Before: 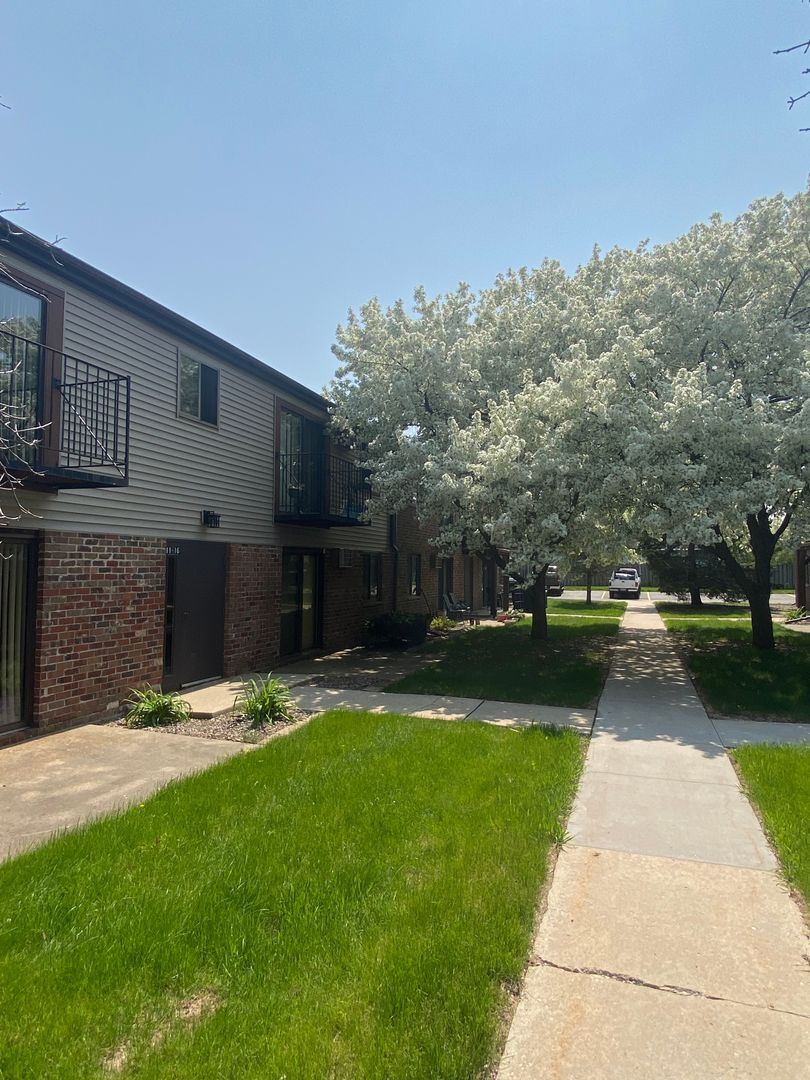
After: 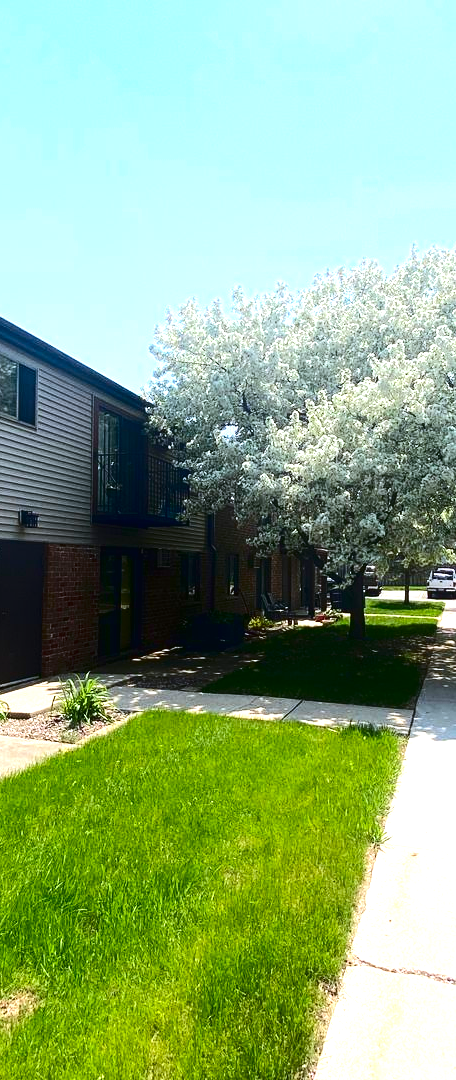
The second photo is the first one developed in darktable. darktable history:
contrast brightness saturation: contrast 0.241, brightness -0.244, saturation 0.148
color balance rgb: perceptual saturation grading › global saturation 0.244%, global vibrance 20%
crop and rotate: left 22.533%, right 21.087%
tone curve: curves: ch0 [(0, 0) (0.003, 0.014) (0.011, 0.014) (0.025, 0.022) (0.044, 0.041) (0.069, 0.063) (0.1, 0.086) (0.136, 0.118) (0.177, 0.161) (0.224, 0.211) (0.277, 0.262) (0.335, 0.323) (0.399, 0.384) (0.468, 0.459) (0.543, 0.54) (0.623, 0.624) (0.709, 0.711) (0.801, 0.796) (0.898, 0.879) (1, 1)], color space Lab, independent channels, preserve colors none
color correction: highlights a* -0.713, highlights b* -9.52
exposure: black level correction 0, exposure 1.199 EV, compensate highlight preservation false
contrast equalizer: octaves 7, y [[0.439, 0.44, 0.442, 0.457, 0.493, 0.498], [0.5 ×6], [0.5 ×6], [0 ×6], [0 ×6]]
